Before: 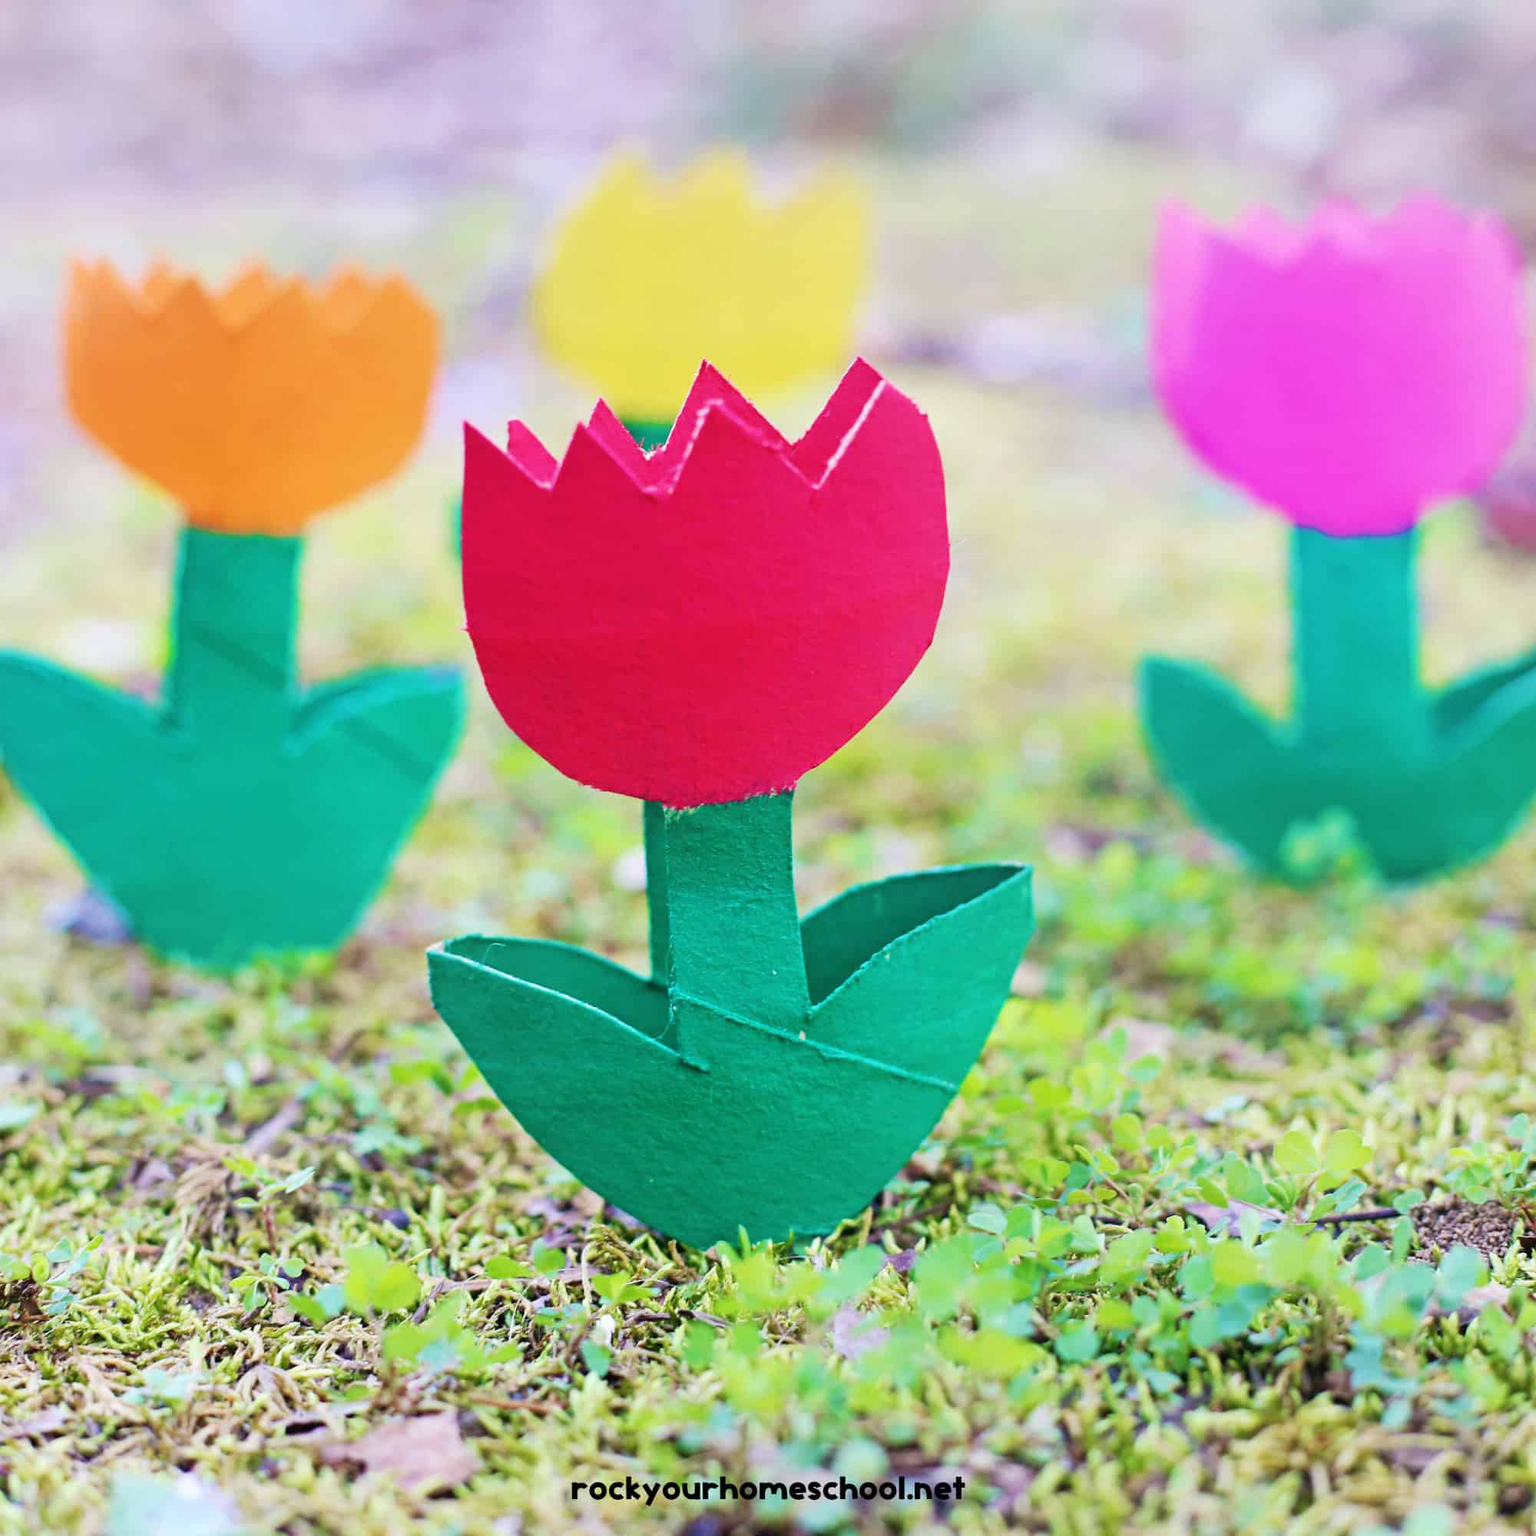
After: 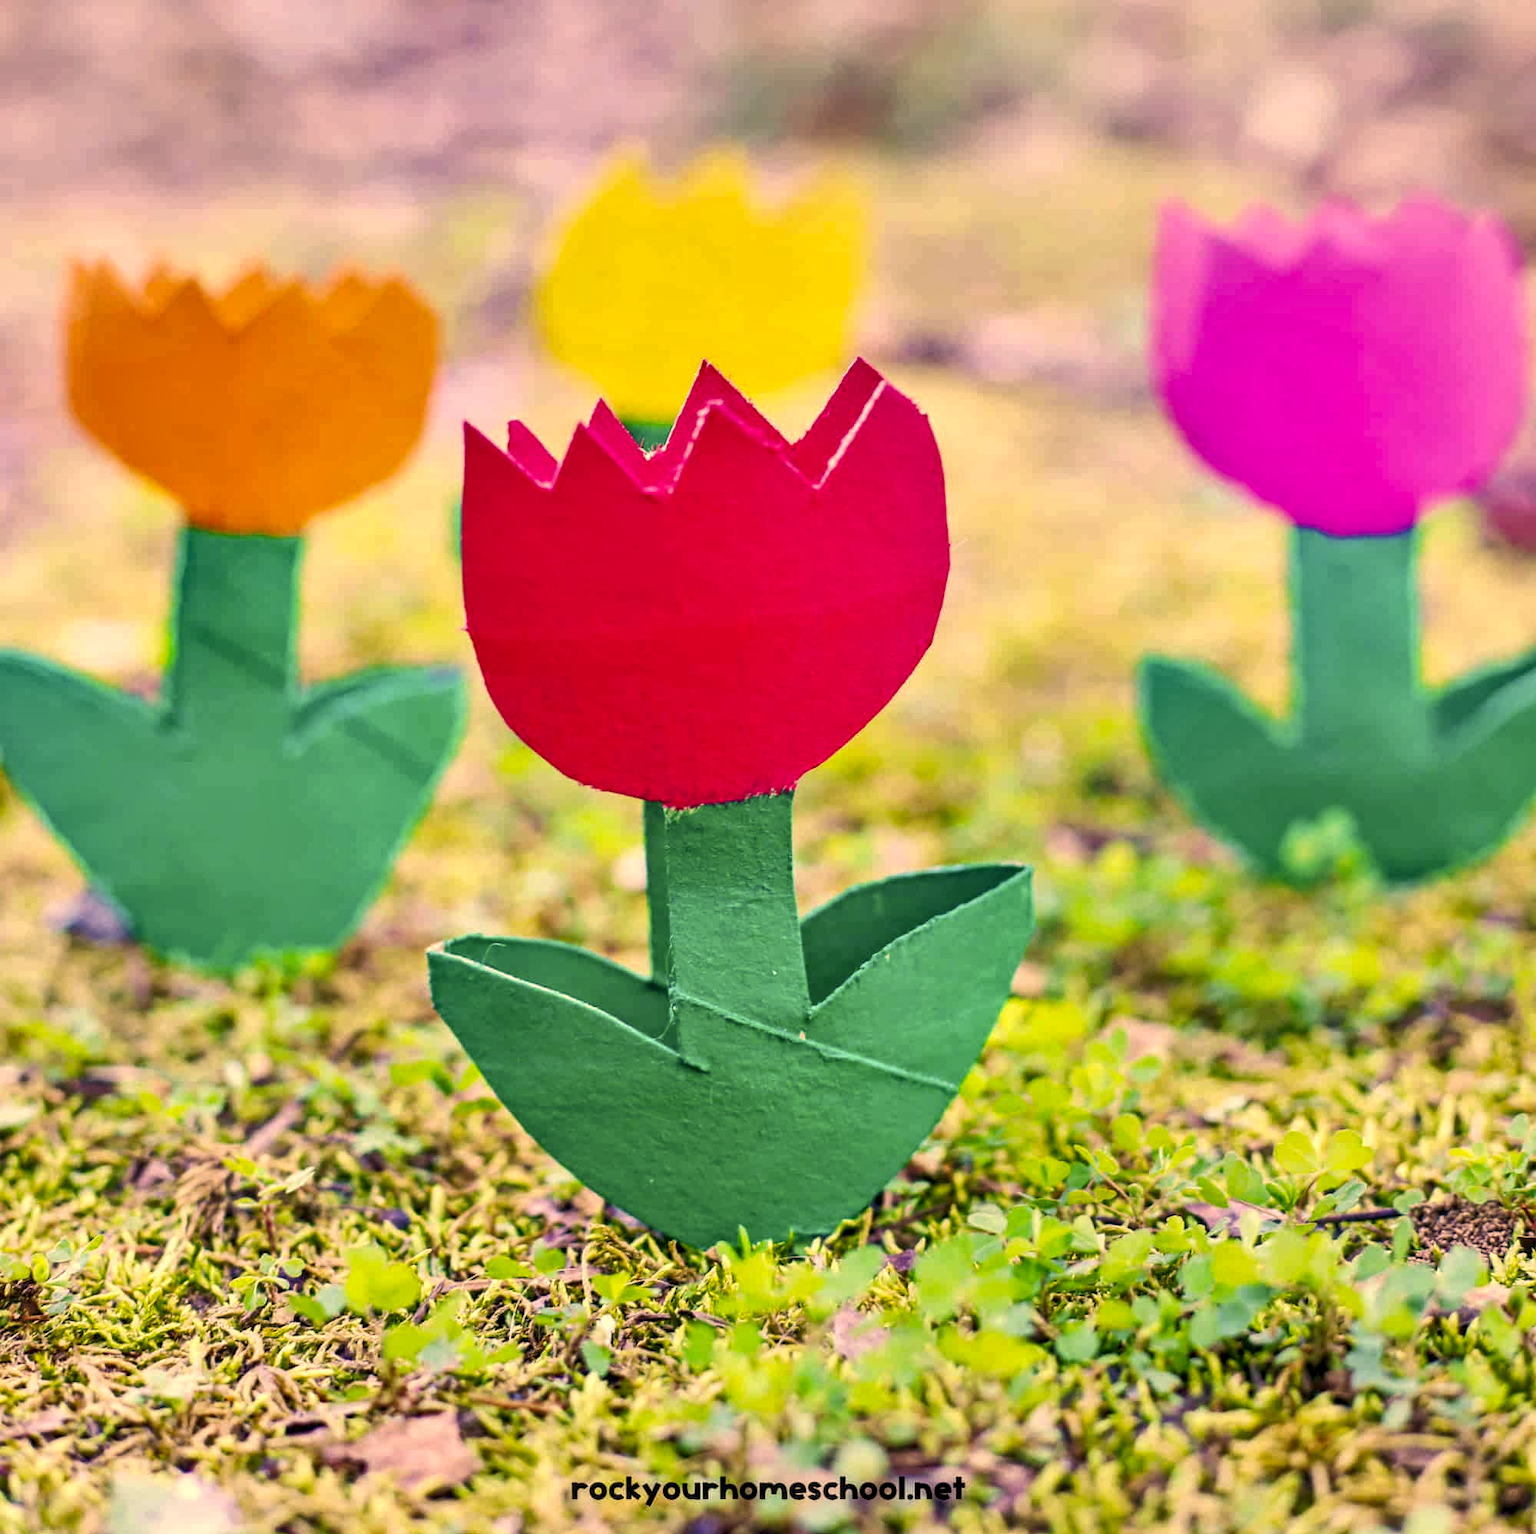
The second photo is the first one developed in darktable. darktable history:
local contrast: detail 140%
crop: bottom 0.071%
shadows and highlights: soften with gaussian
color correction: highlights a* 14.91, highlights b* 31.26
